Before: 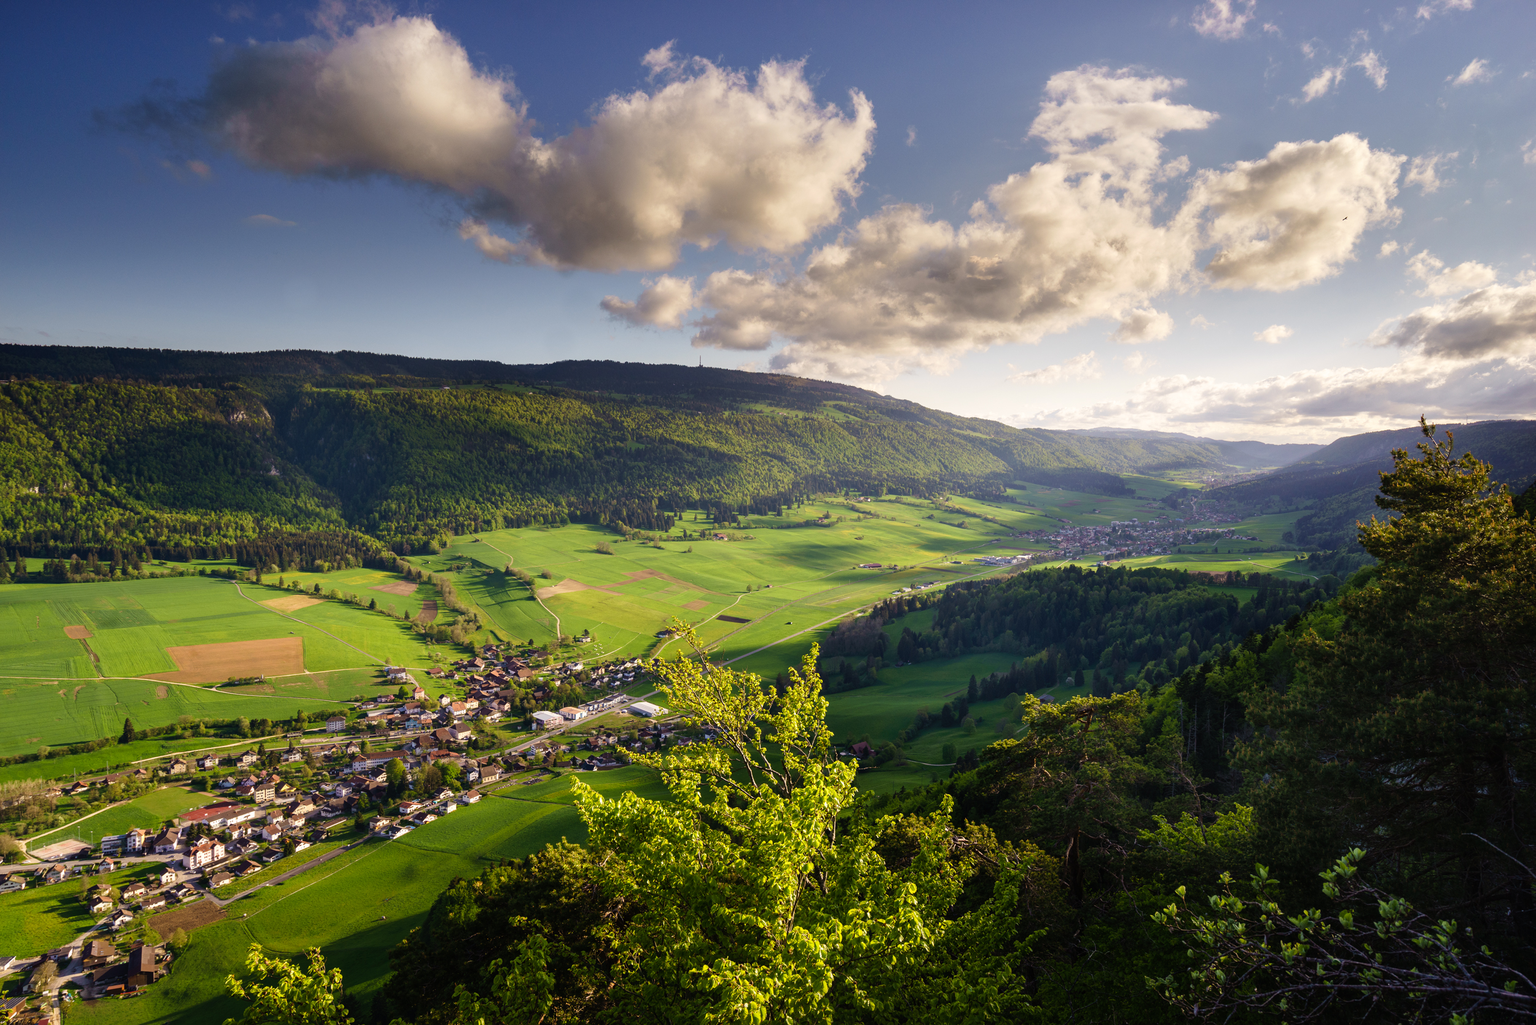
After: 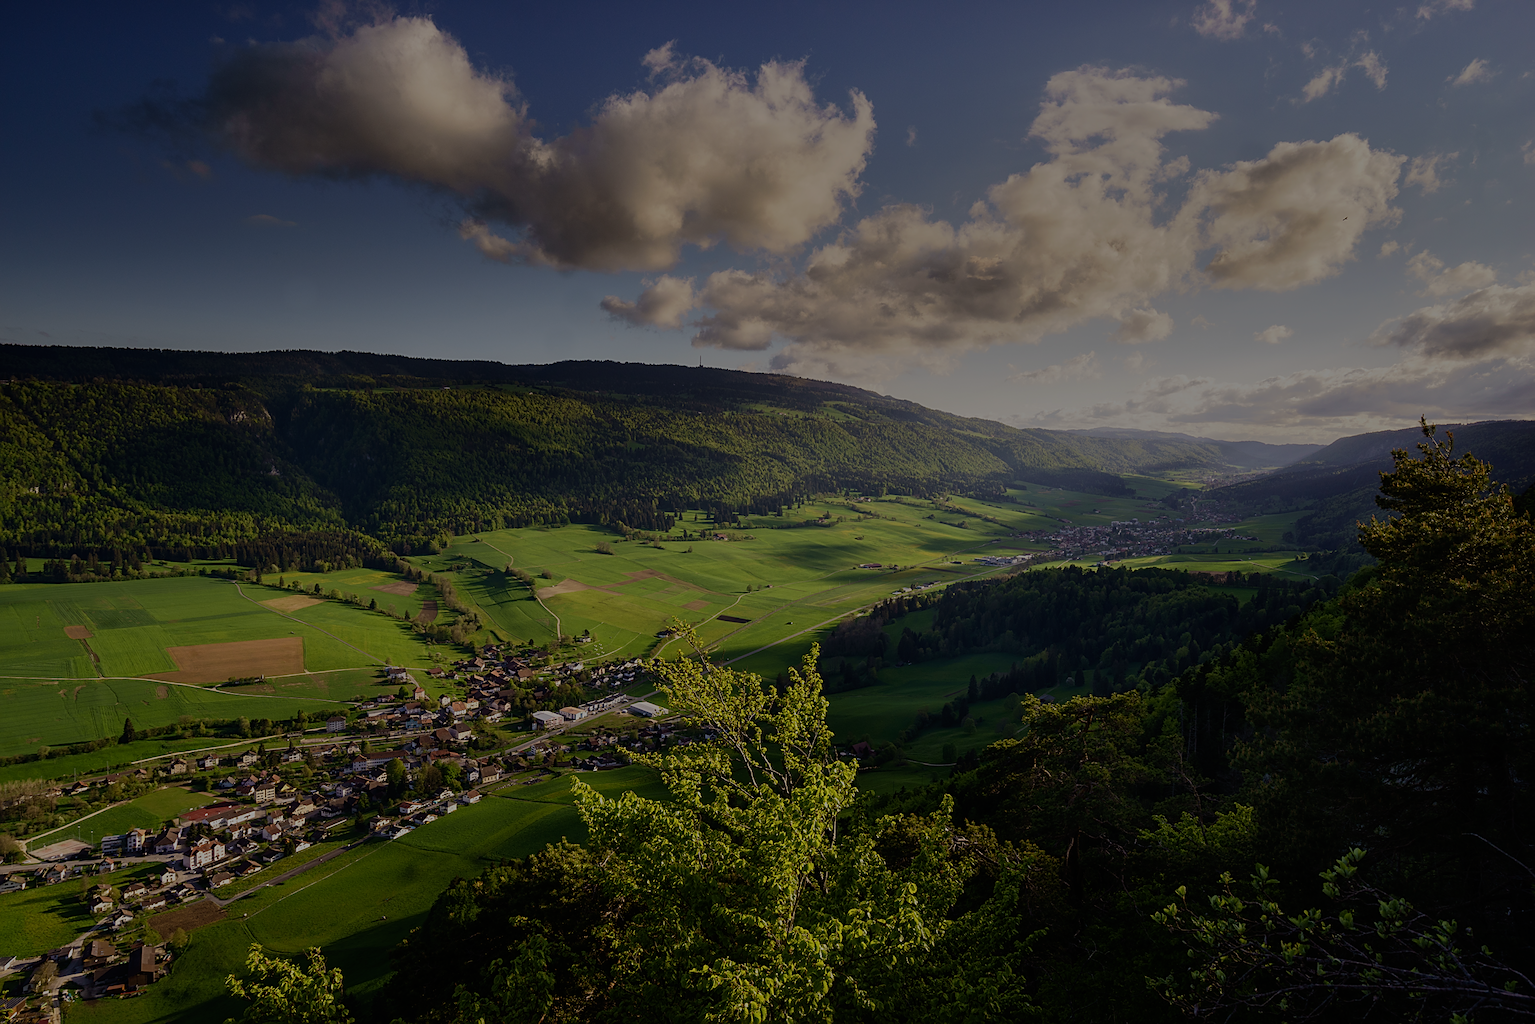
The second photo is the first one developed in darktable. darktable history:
sharpen: on, module defaults
tone equalizer: -8 EV -1.97 EV, -7 EV -2 EV, -6 EV -1.98 EV, -5 EV -1.98 EV, -4 EV -1.99 EV, -3 EV -1.98 EV, -2 EV -1.98 EV, -1 EV -1.62 EV, +0 EV -1.99 EV, smoothing diameter 24.81%, edges refinement/feathering 8.44, preserve details guided filter
